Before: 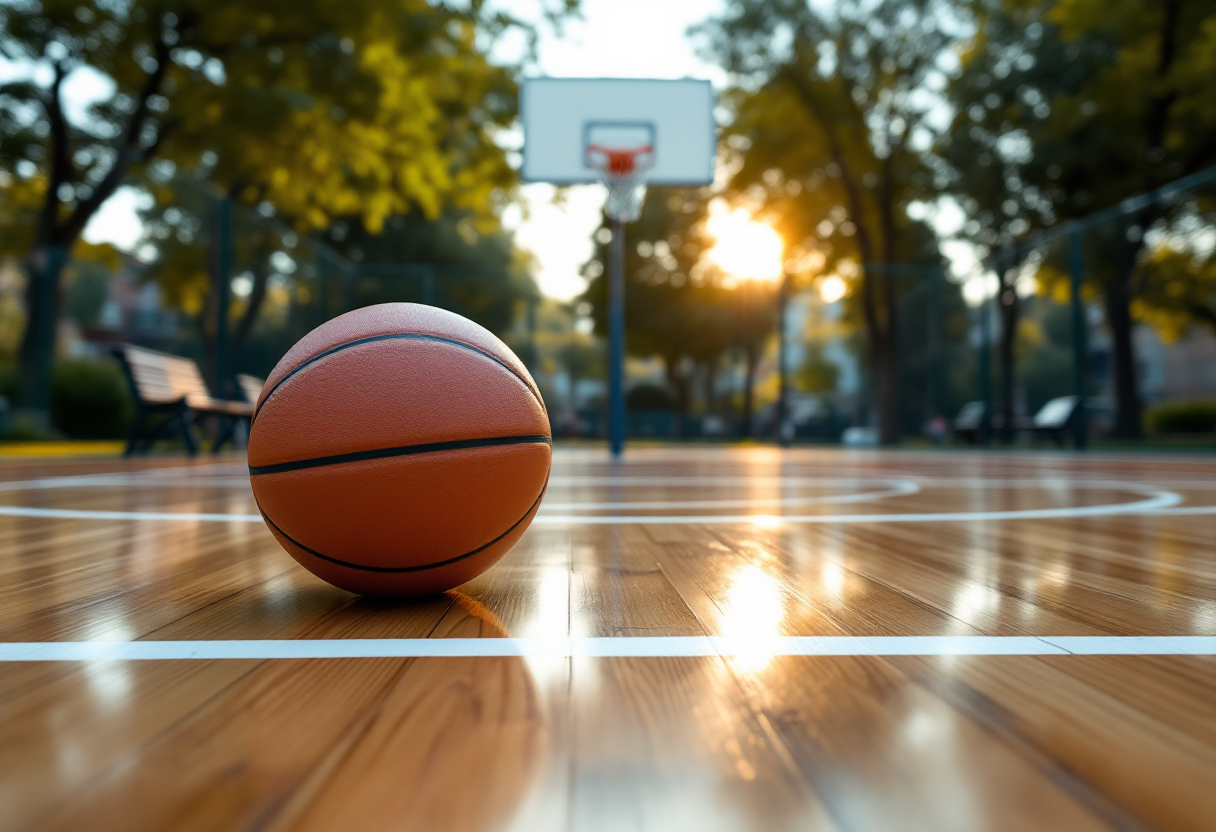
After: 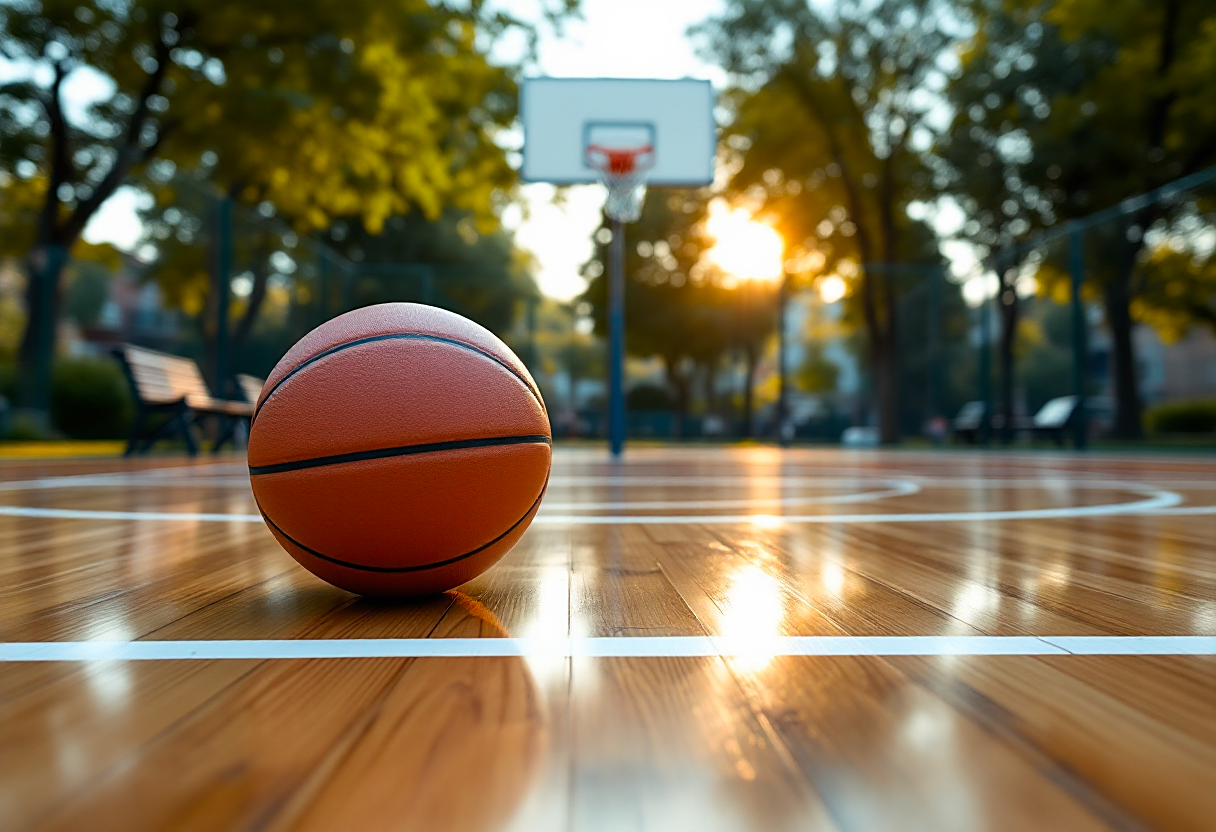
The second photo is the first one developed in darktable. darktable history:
sharpen: on, module defaults
contrast brightness saturation: saturation 0.181
